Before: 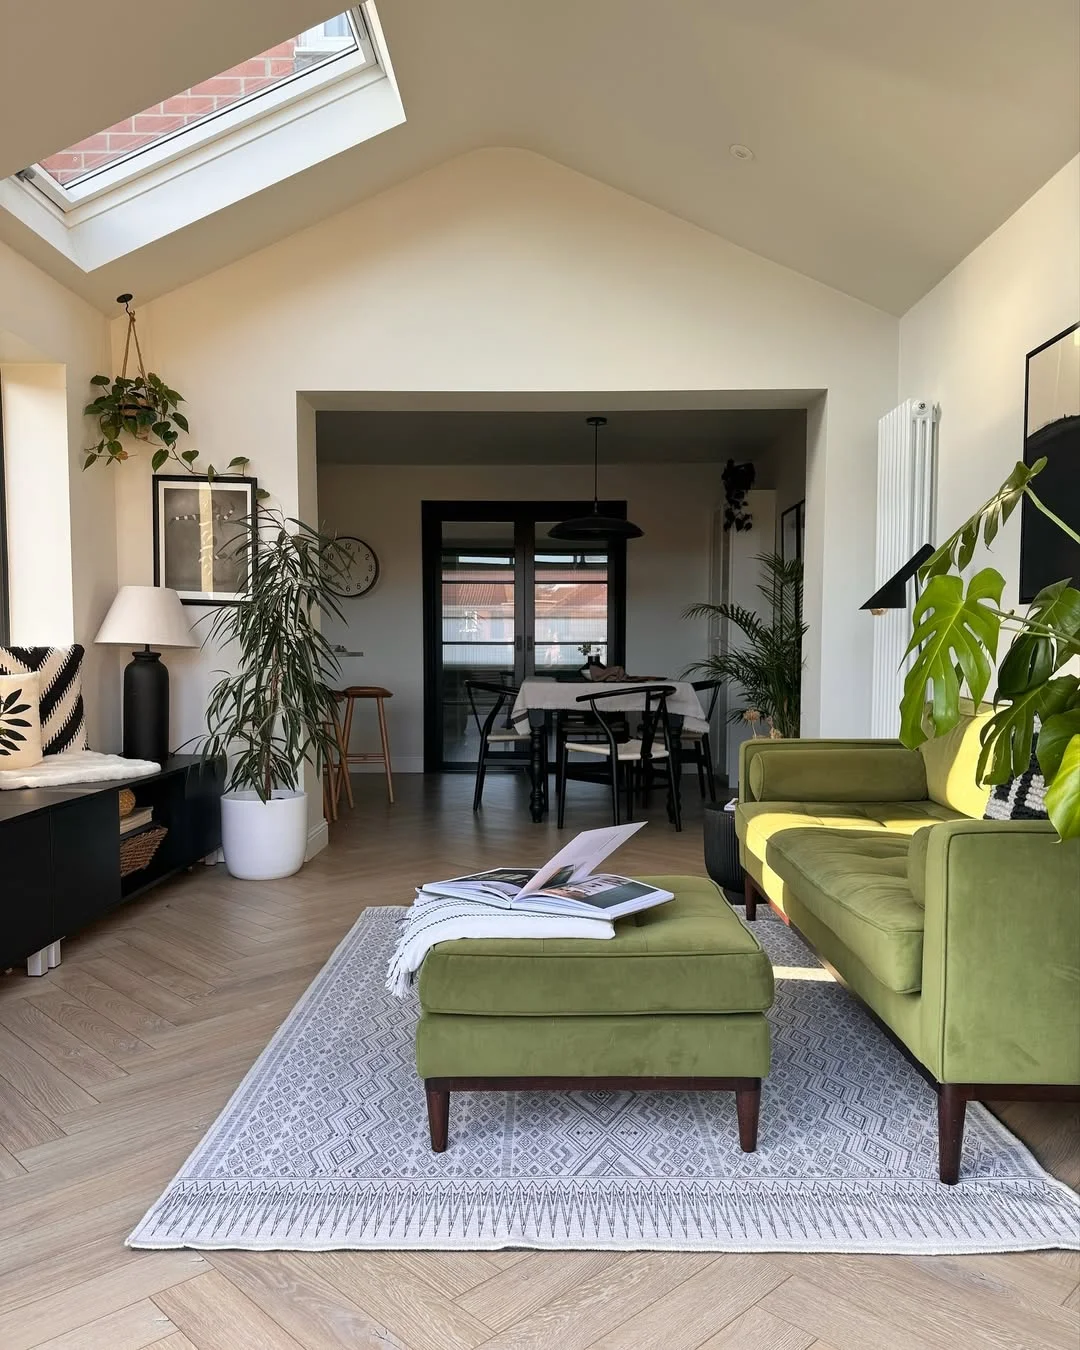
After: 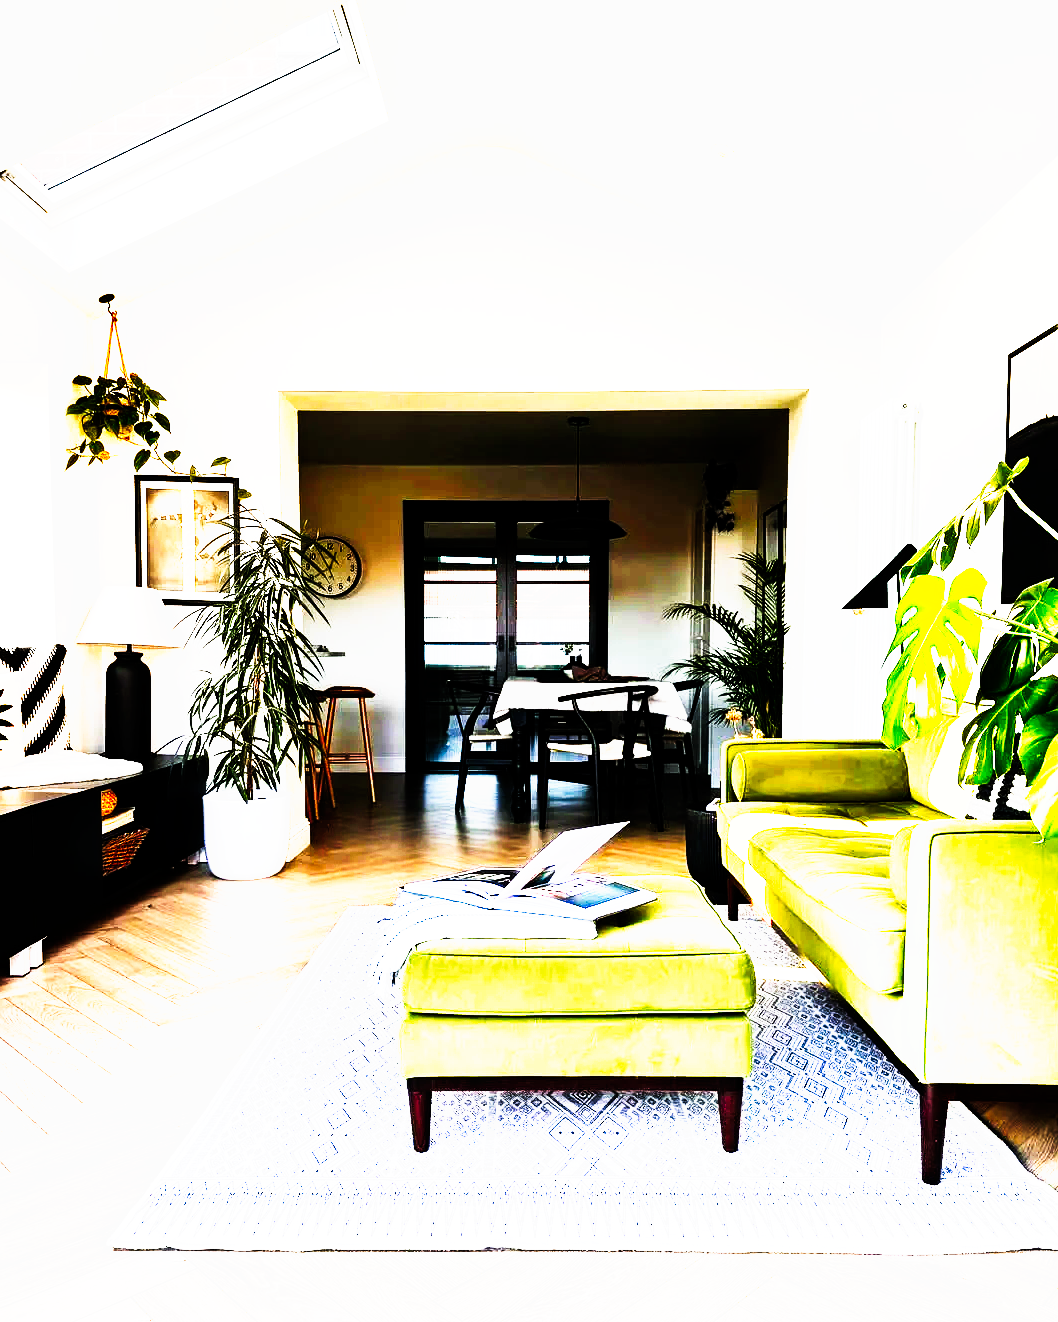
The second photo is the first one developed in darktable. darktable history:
base curve: curves: ch0 [(0, 0) (0.007, 0.004) (0.027, 0.03) (0.046, 0.07) (0.207, 0.54) (0.442, 0.872) (0.673, 0.972) (1, 1)], preserve colors none
crop: left 1.743%, right 0.268%, bottom 2.011%
tone curve: curves: ch0 [(0, 0) (0.003, 0) (0.011, 0.001) (0.025, 0.003) (0.044, 0.003) (0.069, 0.006) (0.1, 0.009) (0.136, 0.014) (0.177, 0.029) (0.224, 0.061) (0.277, 0.127) (0.335, 0.218) (0.399, 0.38) (0.468, 0.588) (0.543, 0.809) (0.623, 0.947) (0.709, 0.987) (0.801, 0.99) (0.898, 0.99) (1, 1)], preserve colors none
